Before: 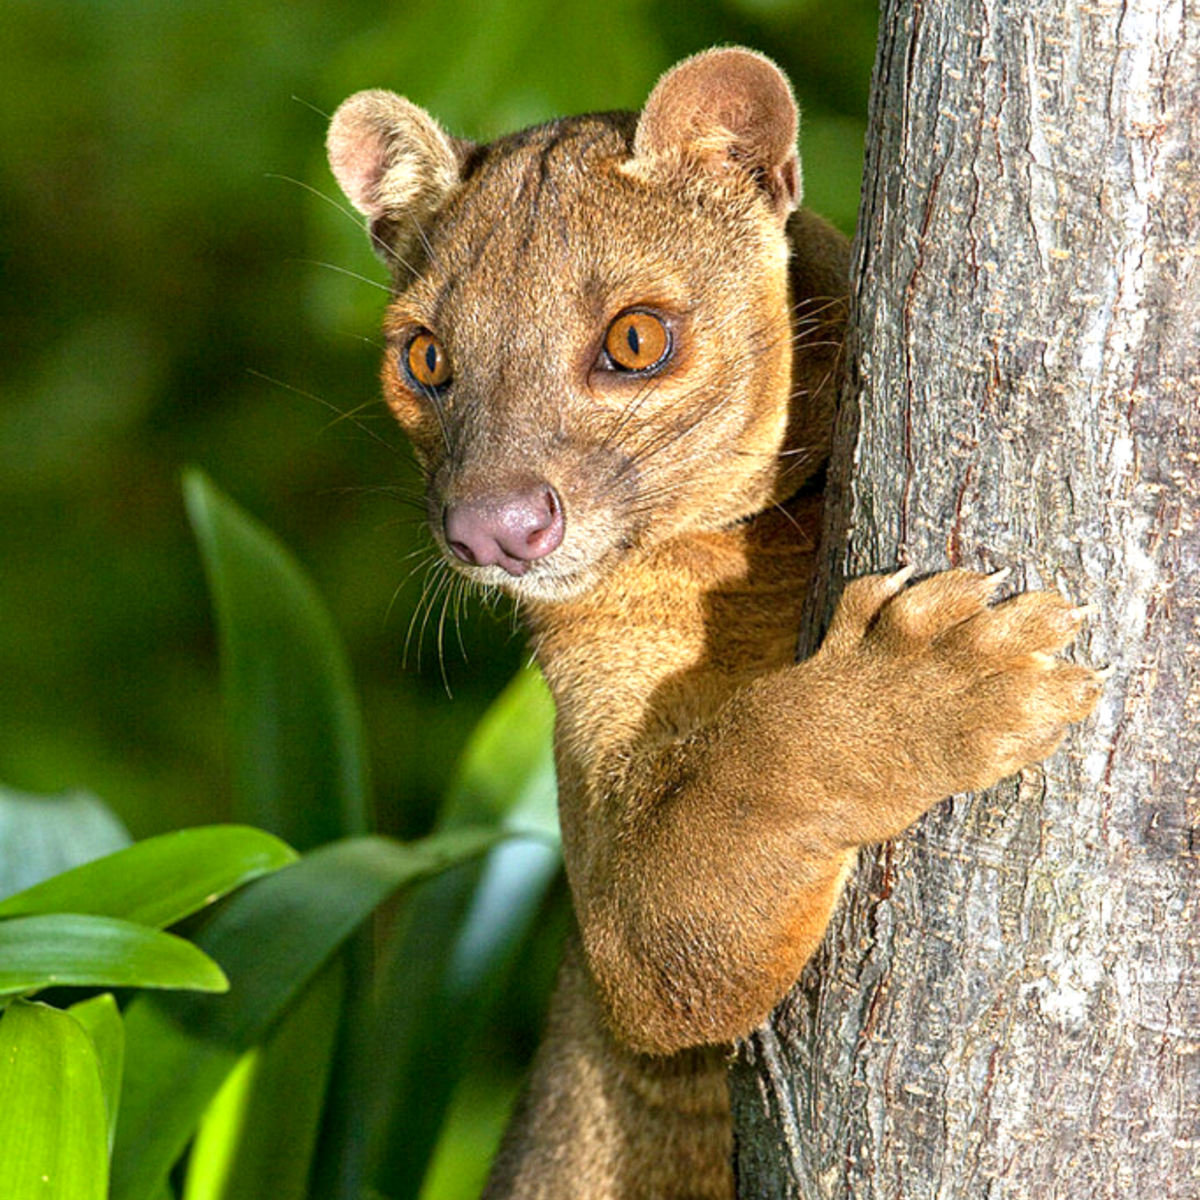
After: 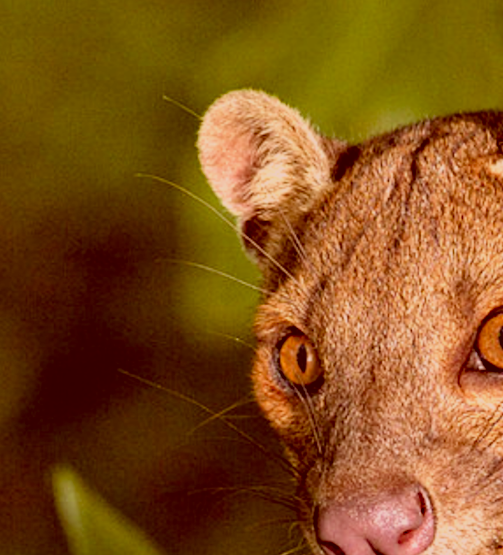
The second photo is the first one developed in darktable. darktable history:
crop and rotate: left 10.817%, top 0.062%, right 47.194%, bottom 53.626%
haze removal: compatibility mode true, adaptive false
tone equalizer: on, module defaults
color correction: highlights a* 9.03, highlights b* 8.71, shadows a* 40, shadows b* 40, saturation 0.8
filmic rgb: black relative exposure -7.48 EV, white relative exposure 4.83 EV, hardness 3.4, color science v6 (2022)
